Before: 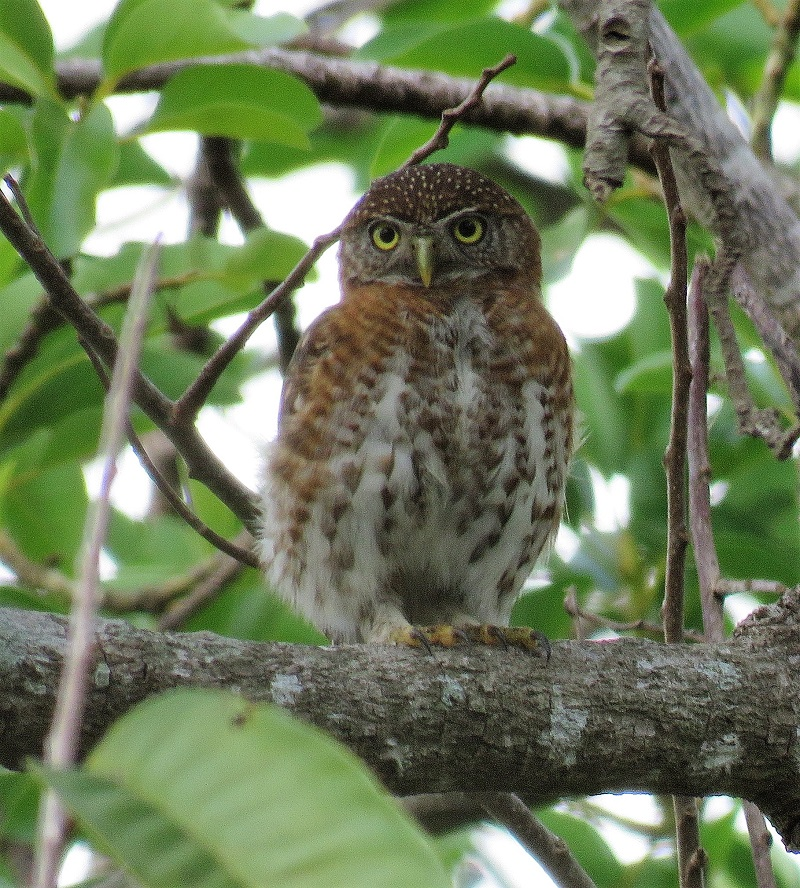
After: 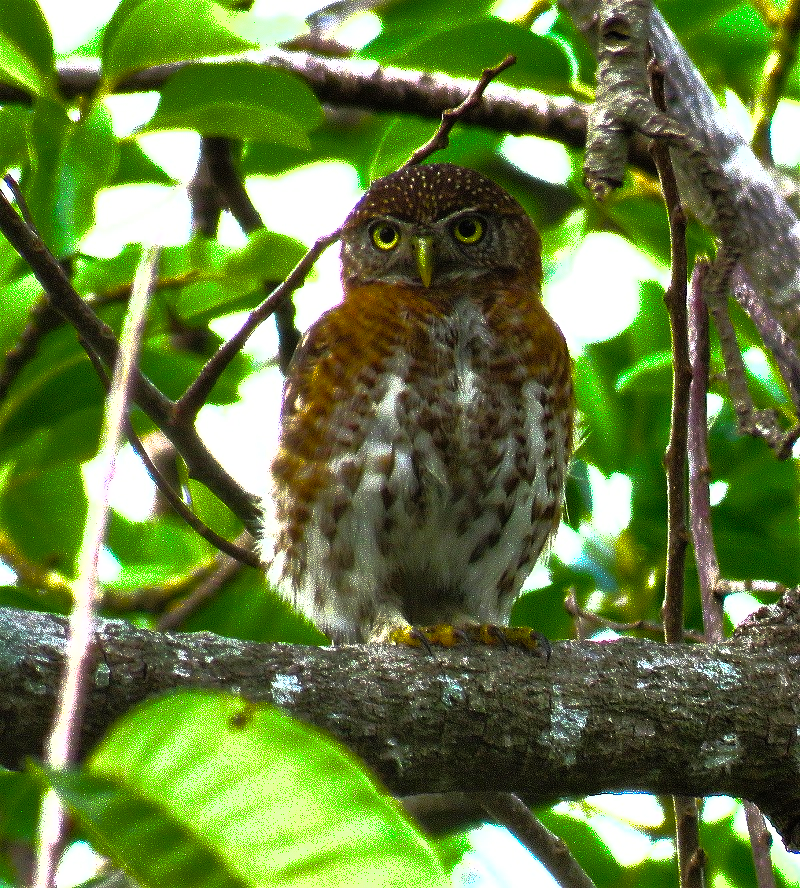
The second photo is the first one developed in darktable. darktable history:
base curve: curves: ch0 [(0, 0) (0.564, 0.291) (0.802, 0.731) (1, 1)]
color balance rgb: linear chroma grading › shadows -30%, linear chroma grading › global chroma 35%, perceptual saturation grading › global saturation 75%, perceptual saturation grading › shadows -30%, perceptual brilliance grading › highlights 75%, perceptual brilliance grading › shadows -30%, global vibrance 35%
shadows and highlights: on, module defaults
